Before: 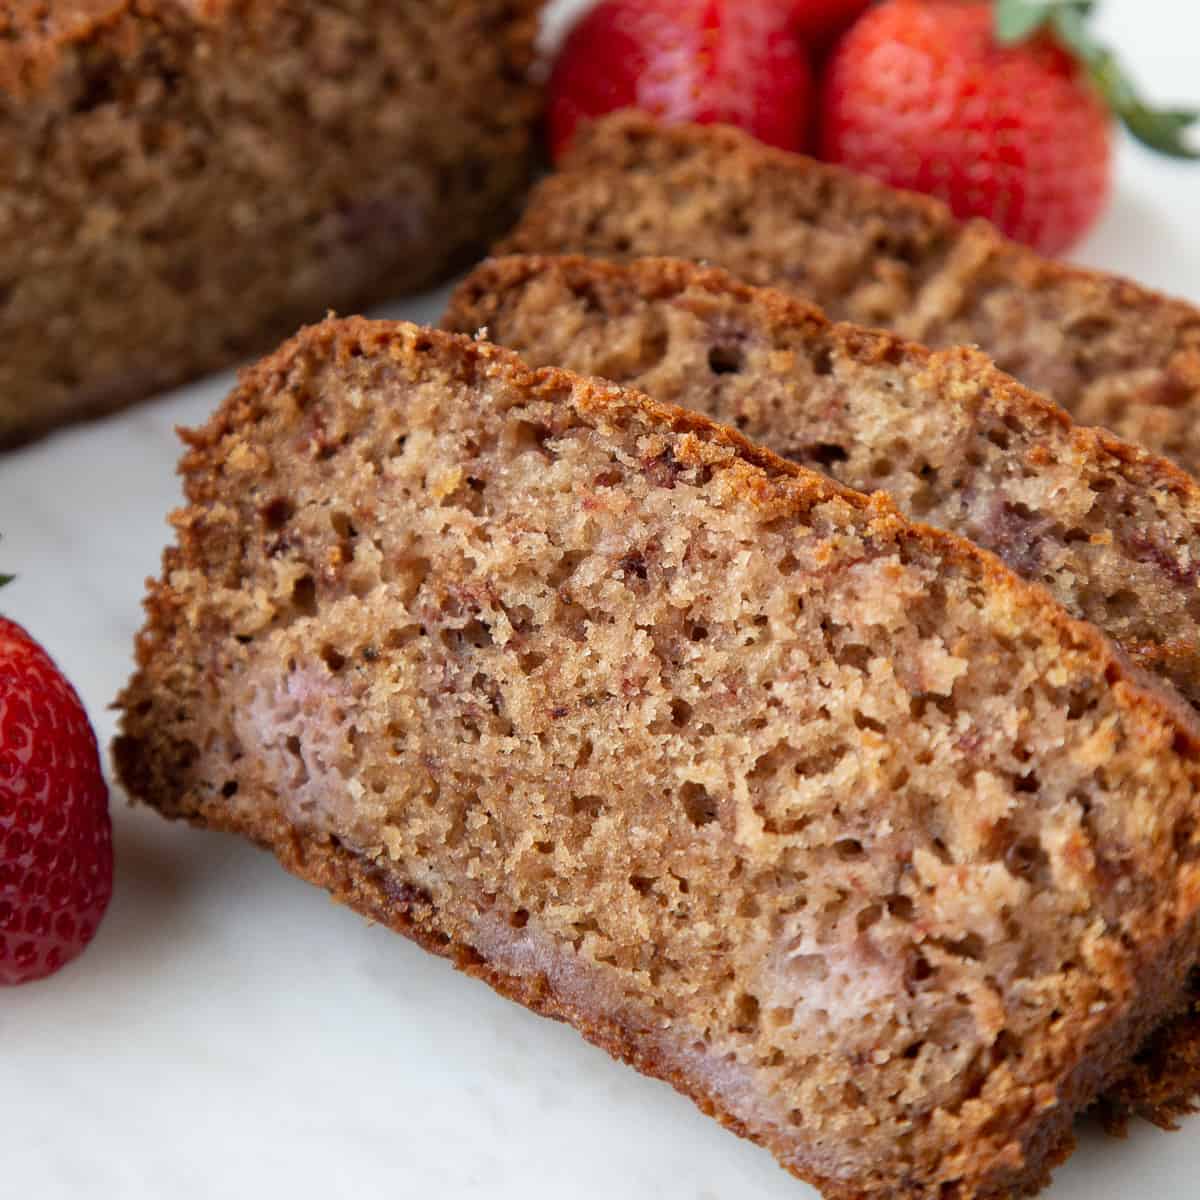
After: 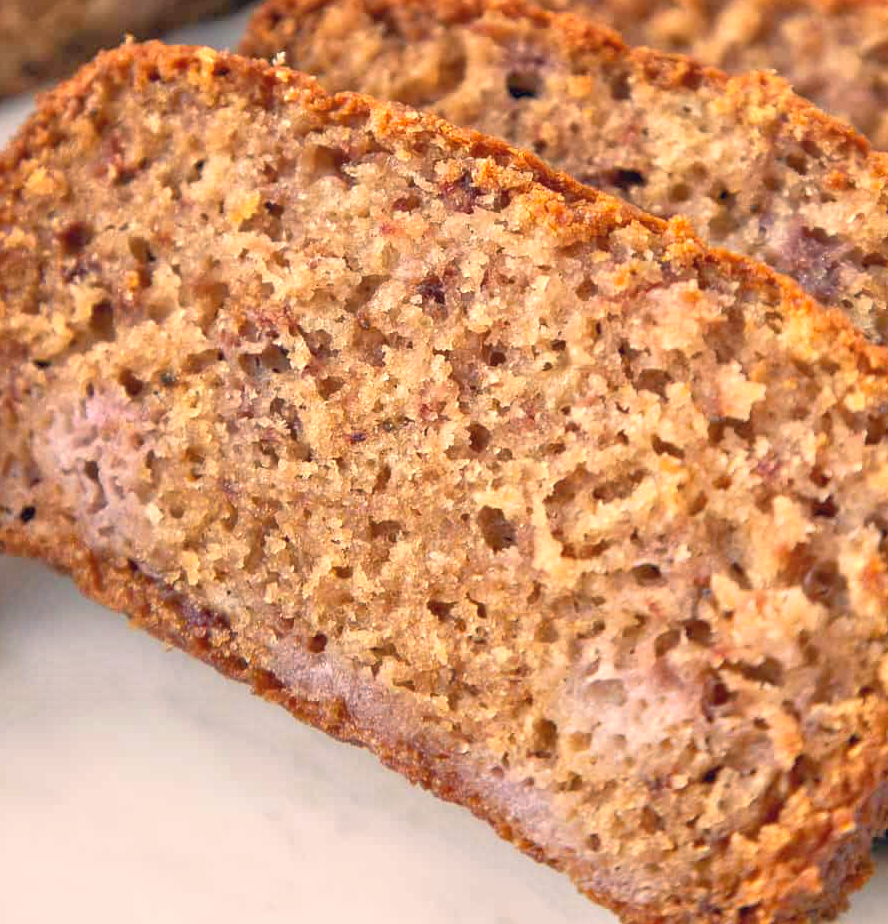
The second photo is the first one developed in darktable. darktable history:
color correction: highlights a* 10.32, highlights b* 14.38, shadows a* -10.16, shadows b* -15.06
crop: left 16.856%, top 22.937%, right 9.128%
tone equalizer: -8 EV 1.98 EV, -7 EV 1.96 EV, -6 EV 1.98 EV, -5 EV 1.96 EV, -4 EV 1.96 EV, -3 EV 1.5 EV, -2 EV 0.984 EV, -1 EV 0.506 EV
